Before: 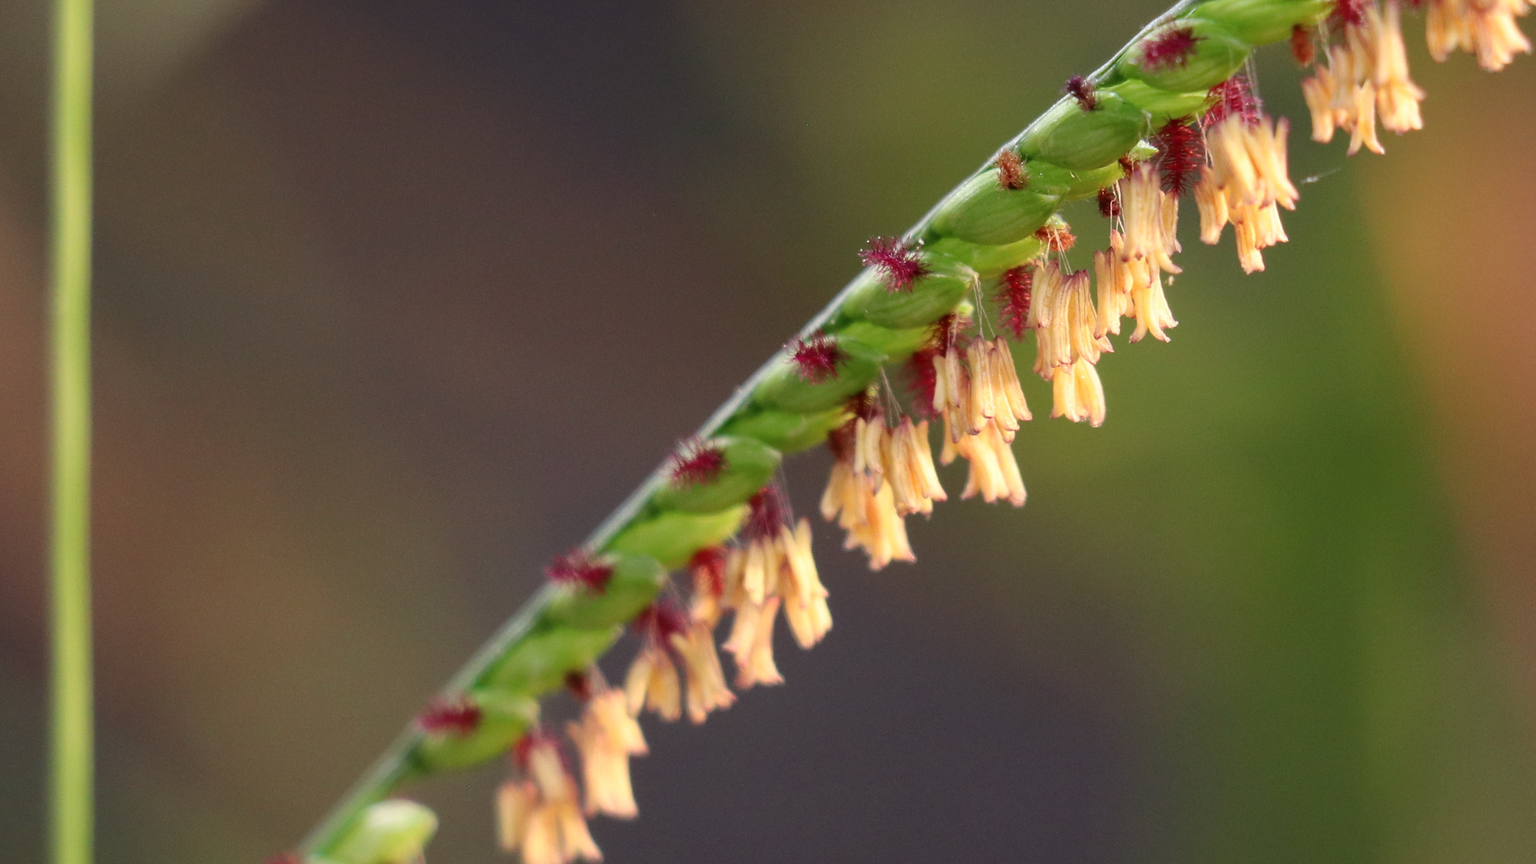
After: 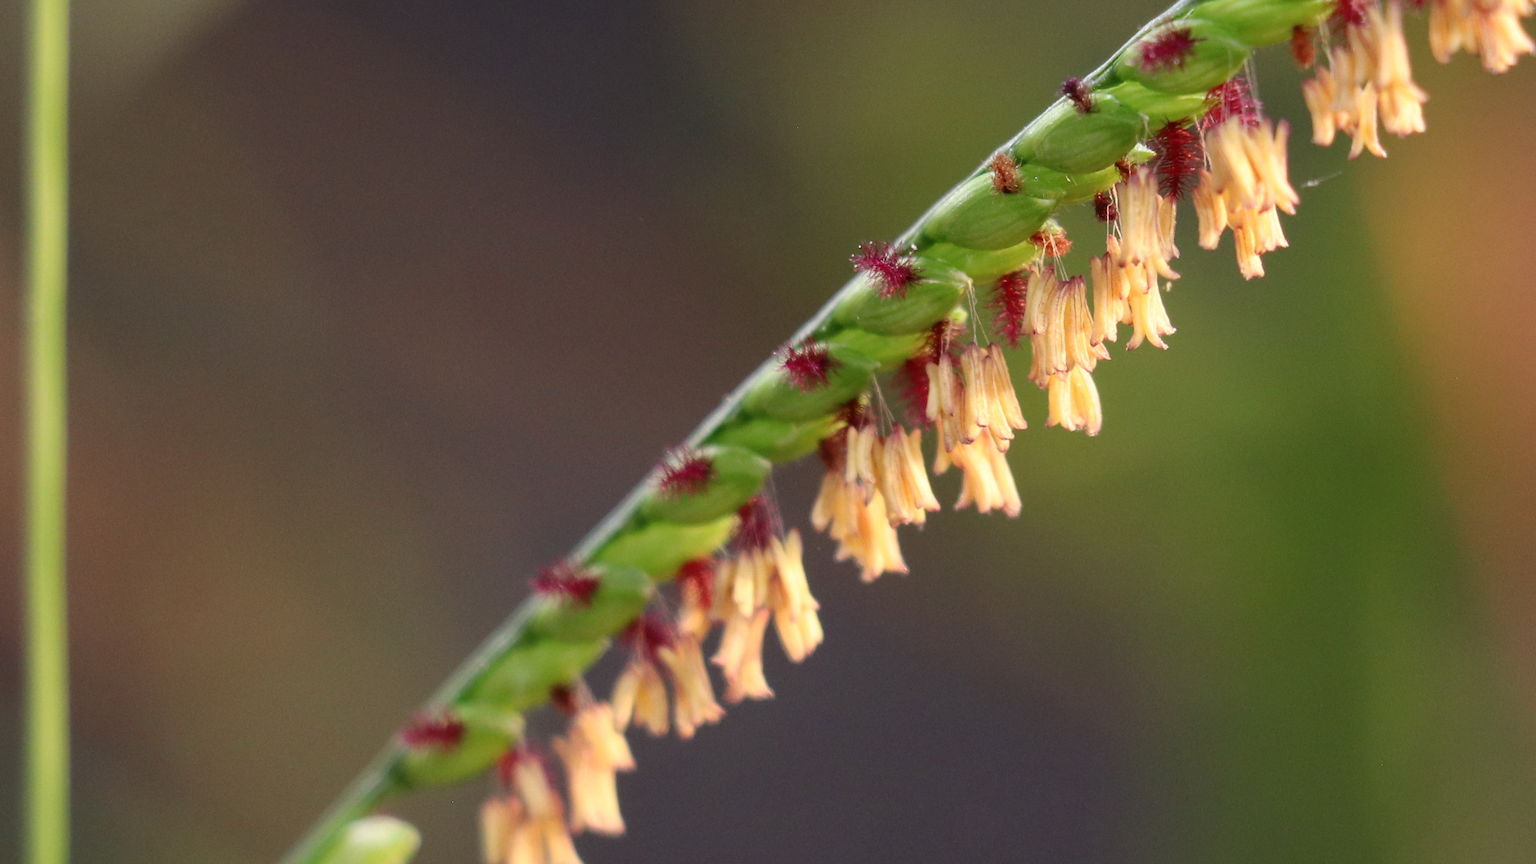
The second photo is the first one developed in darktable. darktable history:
crop: left 1.687%, right 0.286%, bottom 1.883%
